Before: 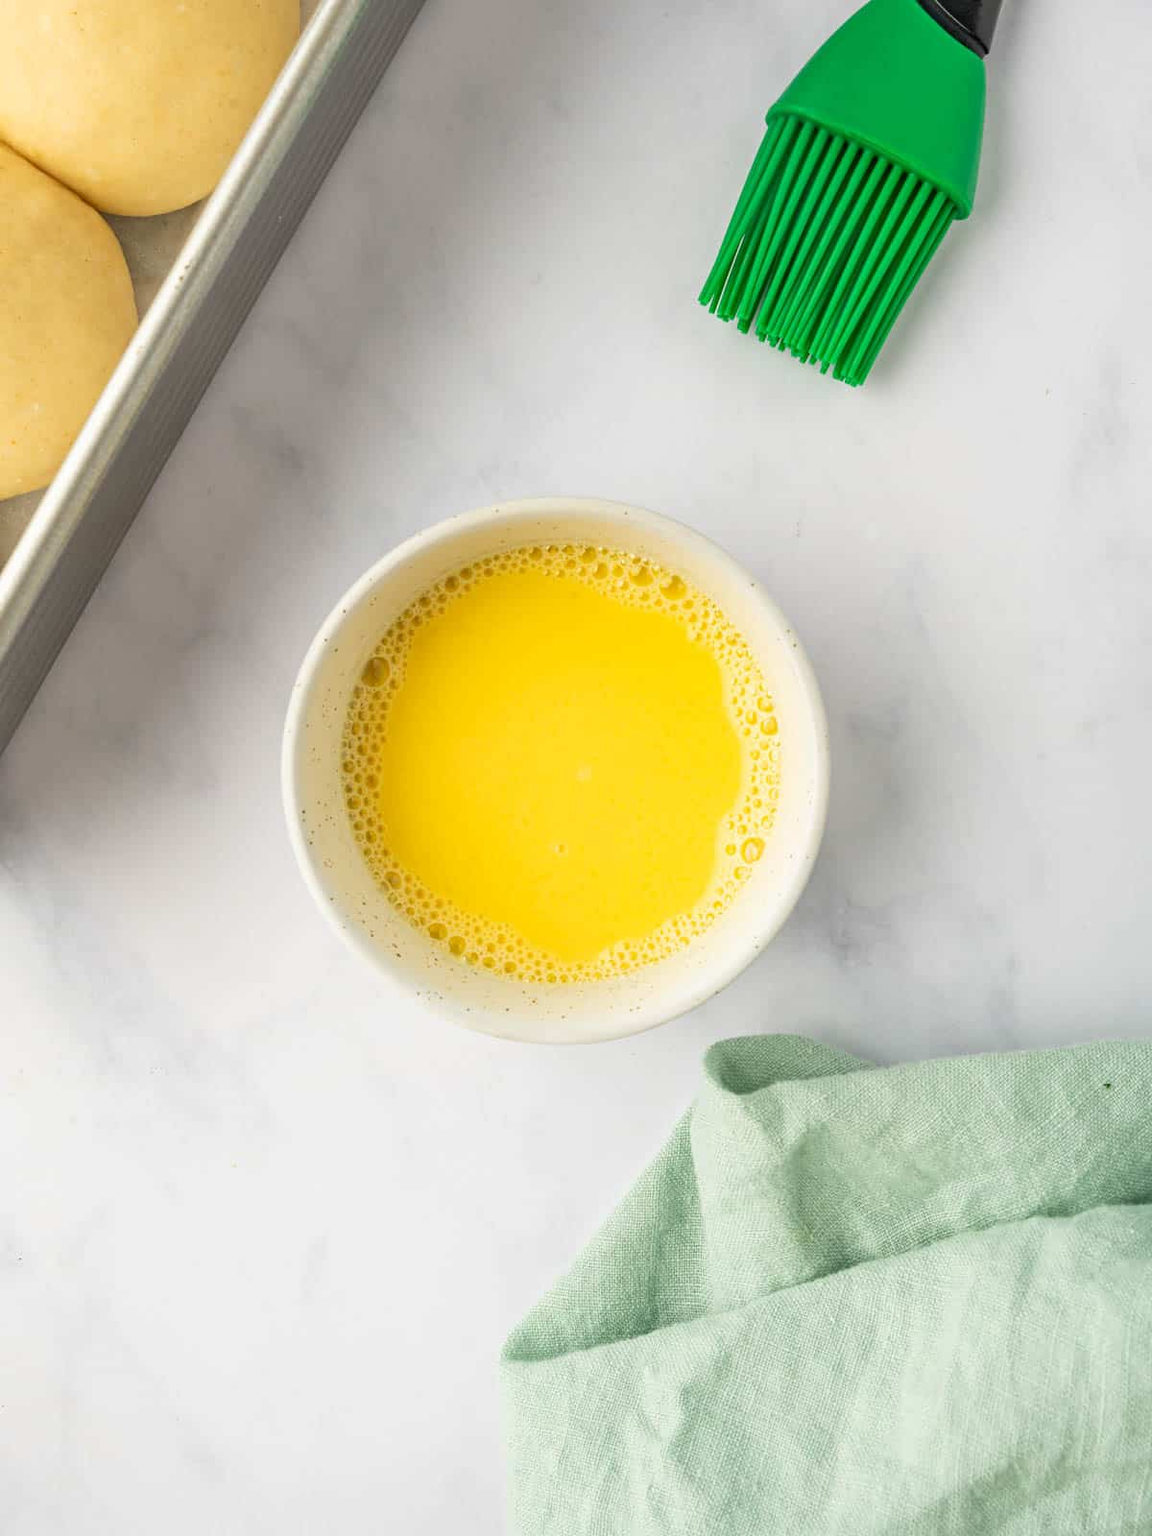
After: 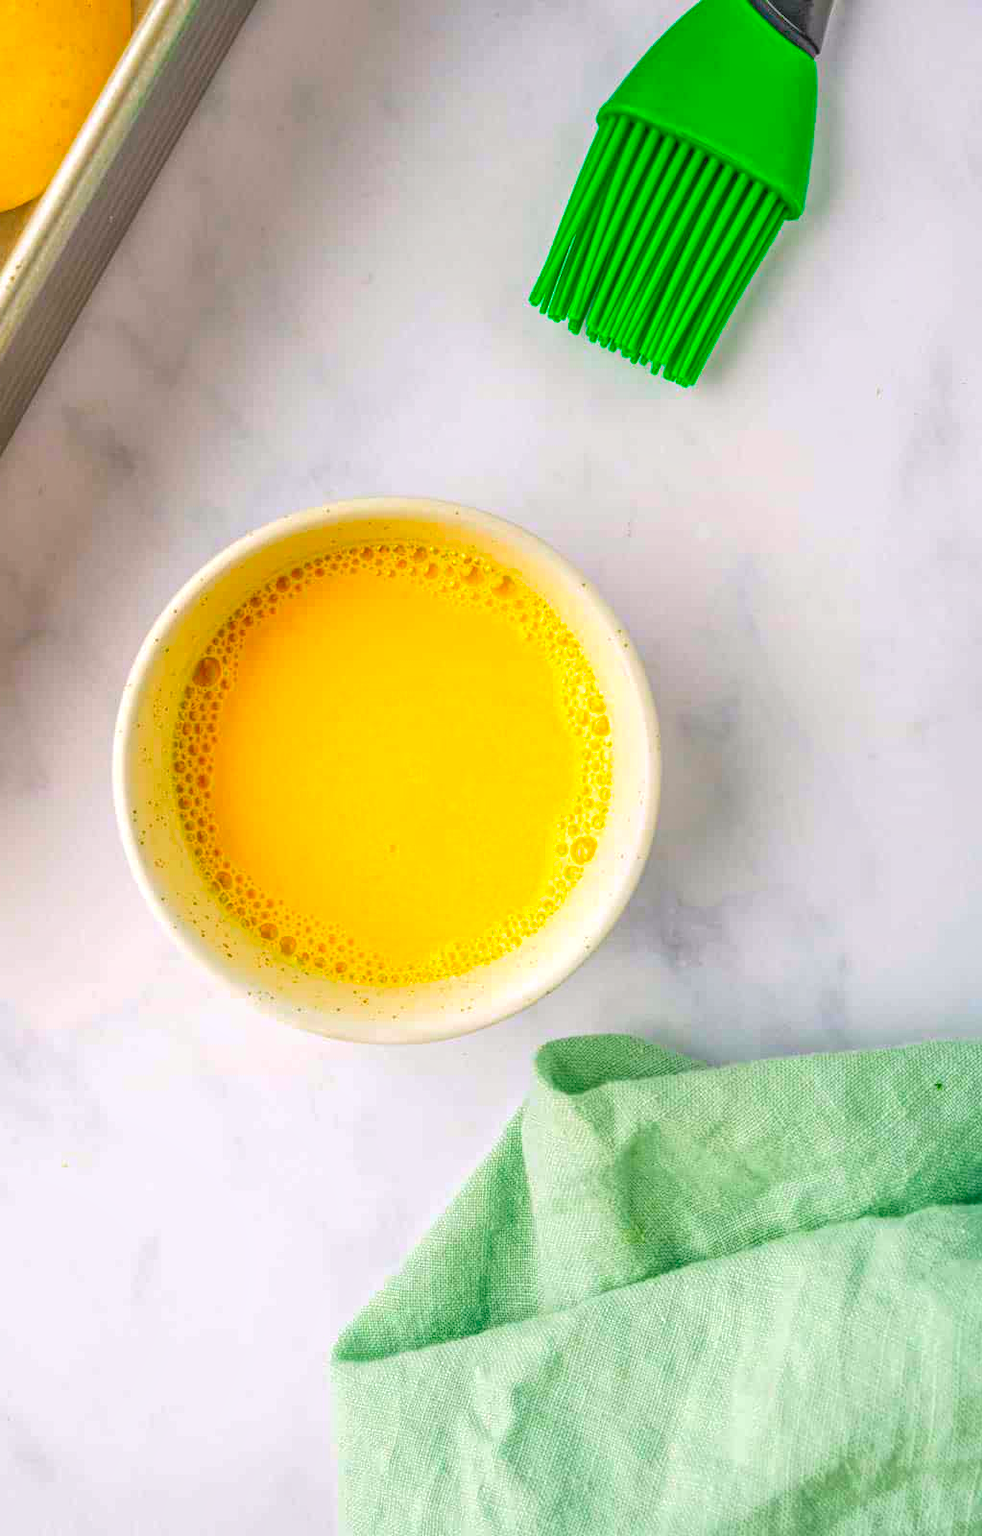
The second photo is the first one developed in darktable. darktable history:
local contrast: highlights 67%, shadows 33%, detail 167%, midtone range 0.2
crop and rotate: left 14.693%
color correction: highlights a* 1.61, highlights b* -1.87, saturation 2.47
